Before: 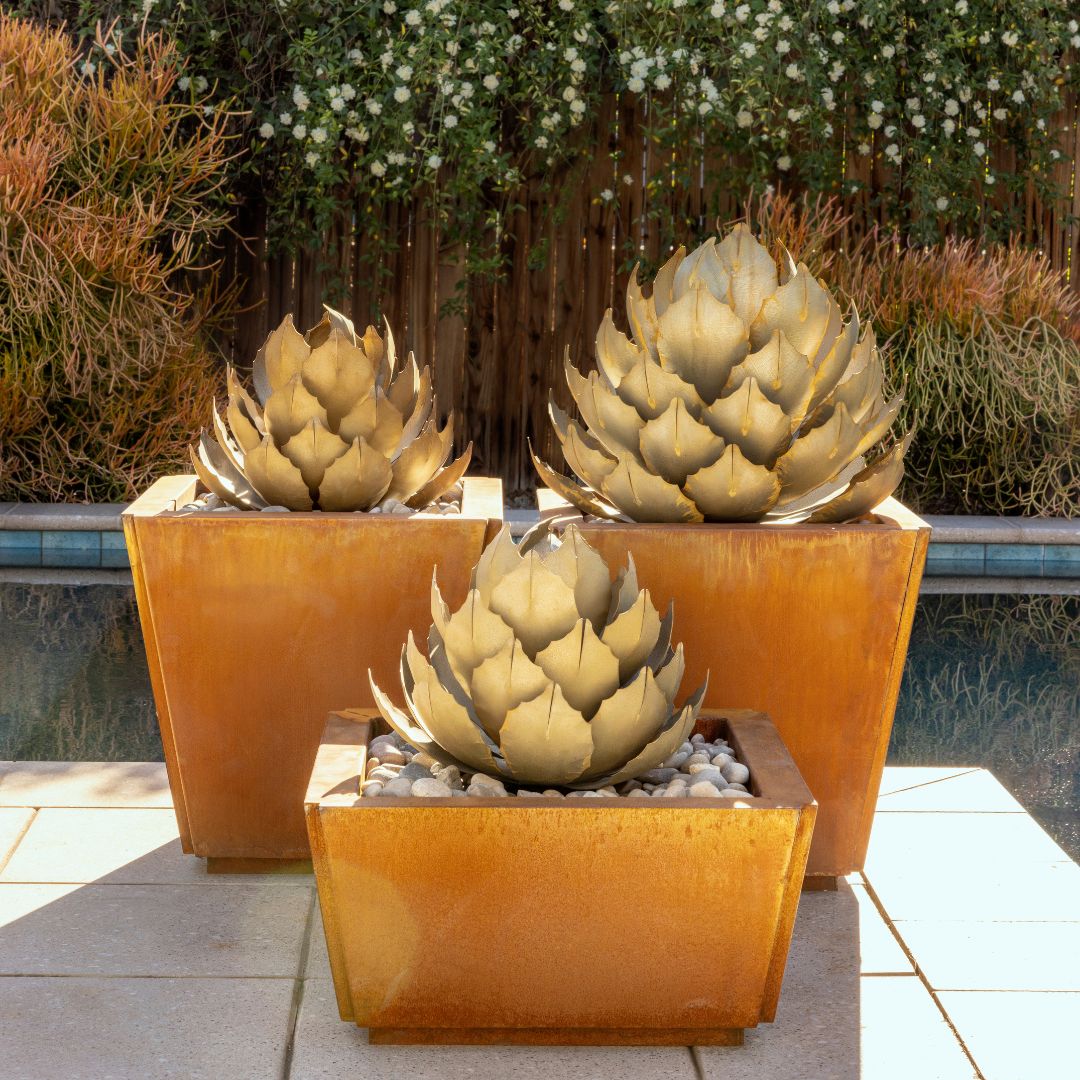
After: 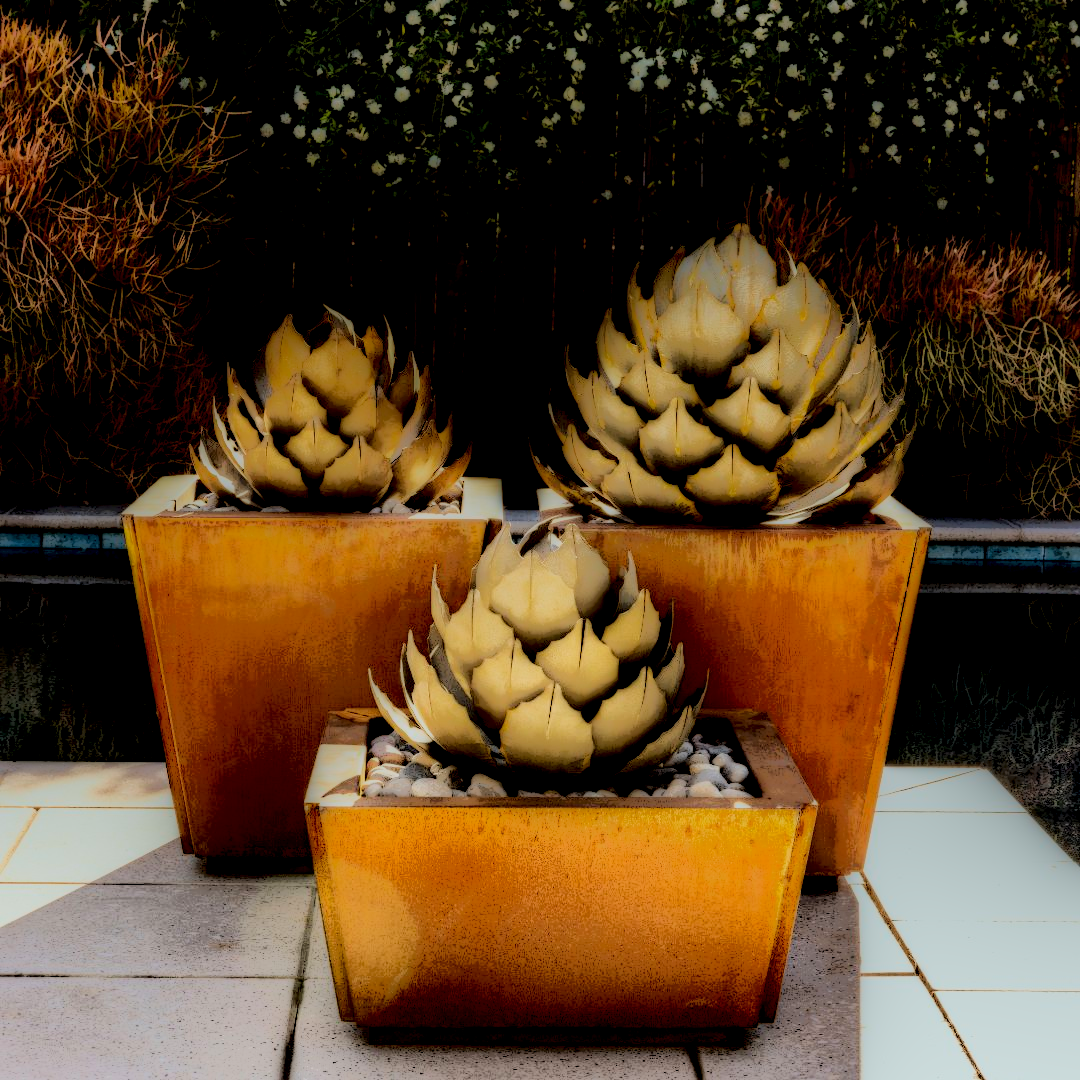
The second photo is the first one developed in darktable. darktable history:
local contrast: highlights 5%, shadows 208%, detail 164%, midtone range 0.005
base curve: curves: ch0 [(0, 0) (0.036, 0.025) (0.121, 0.166) (0.206, 0.329) (0.605, 0.79) (1, 1)]
contrast brightness saturation: contrast 0.287
